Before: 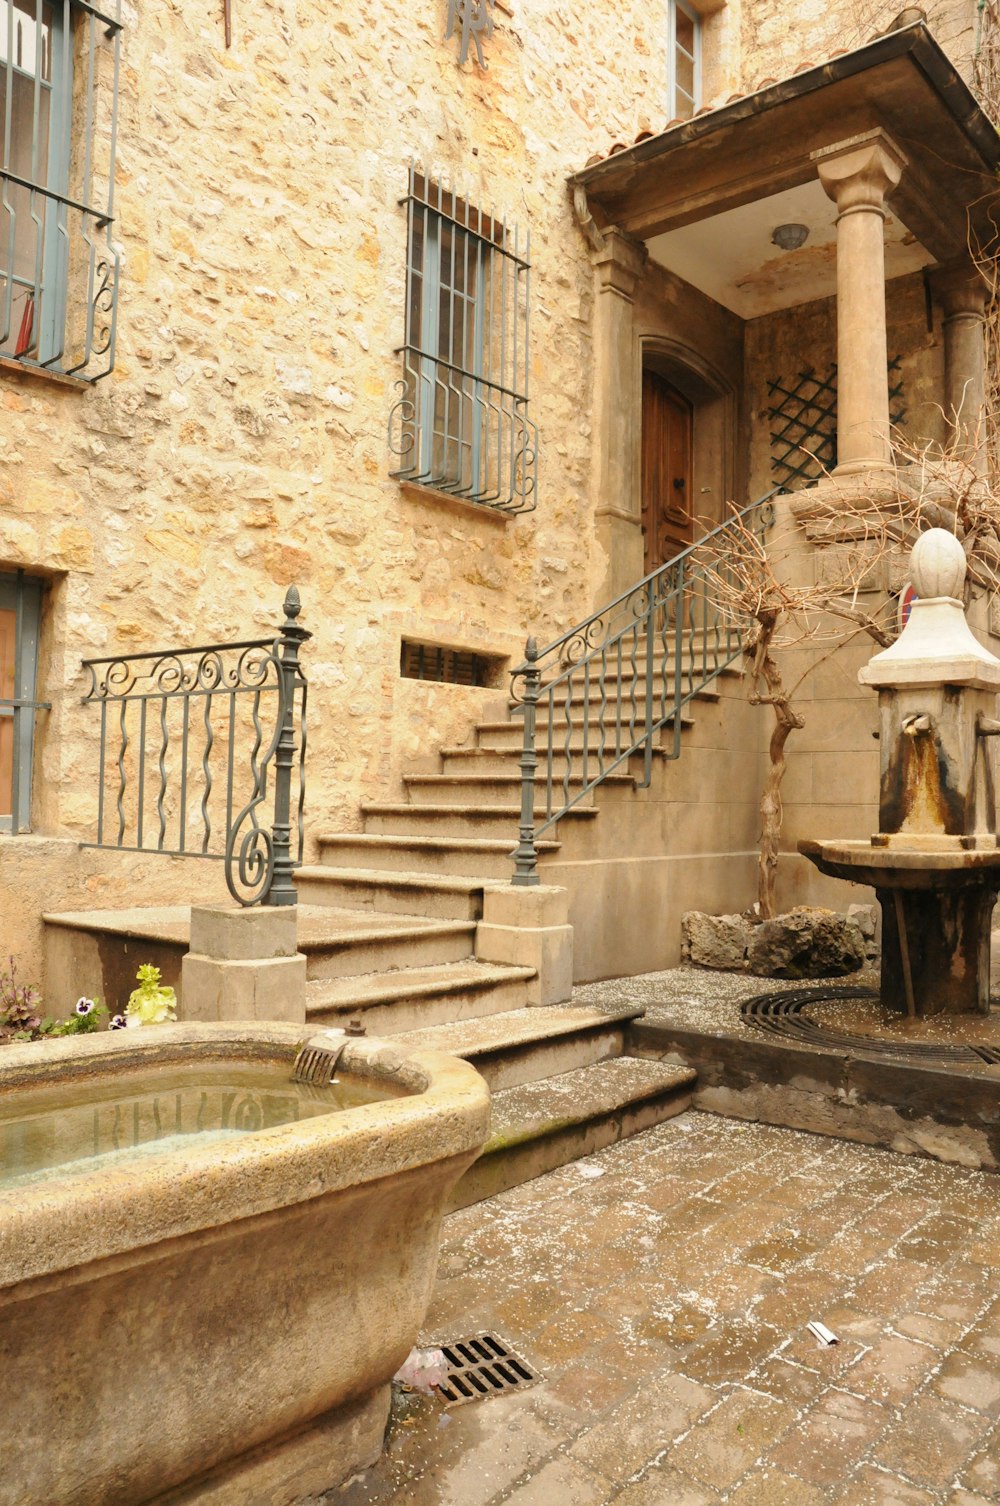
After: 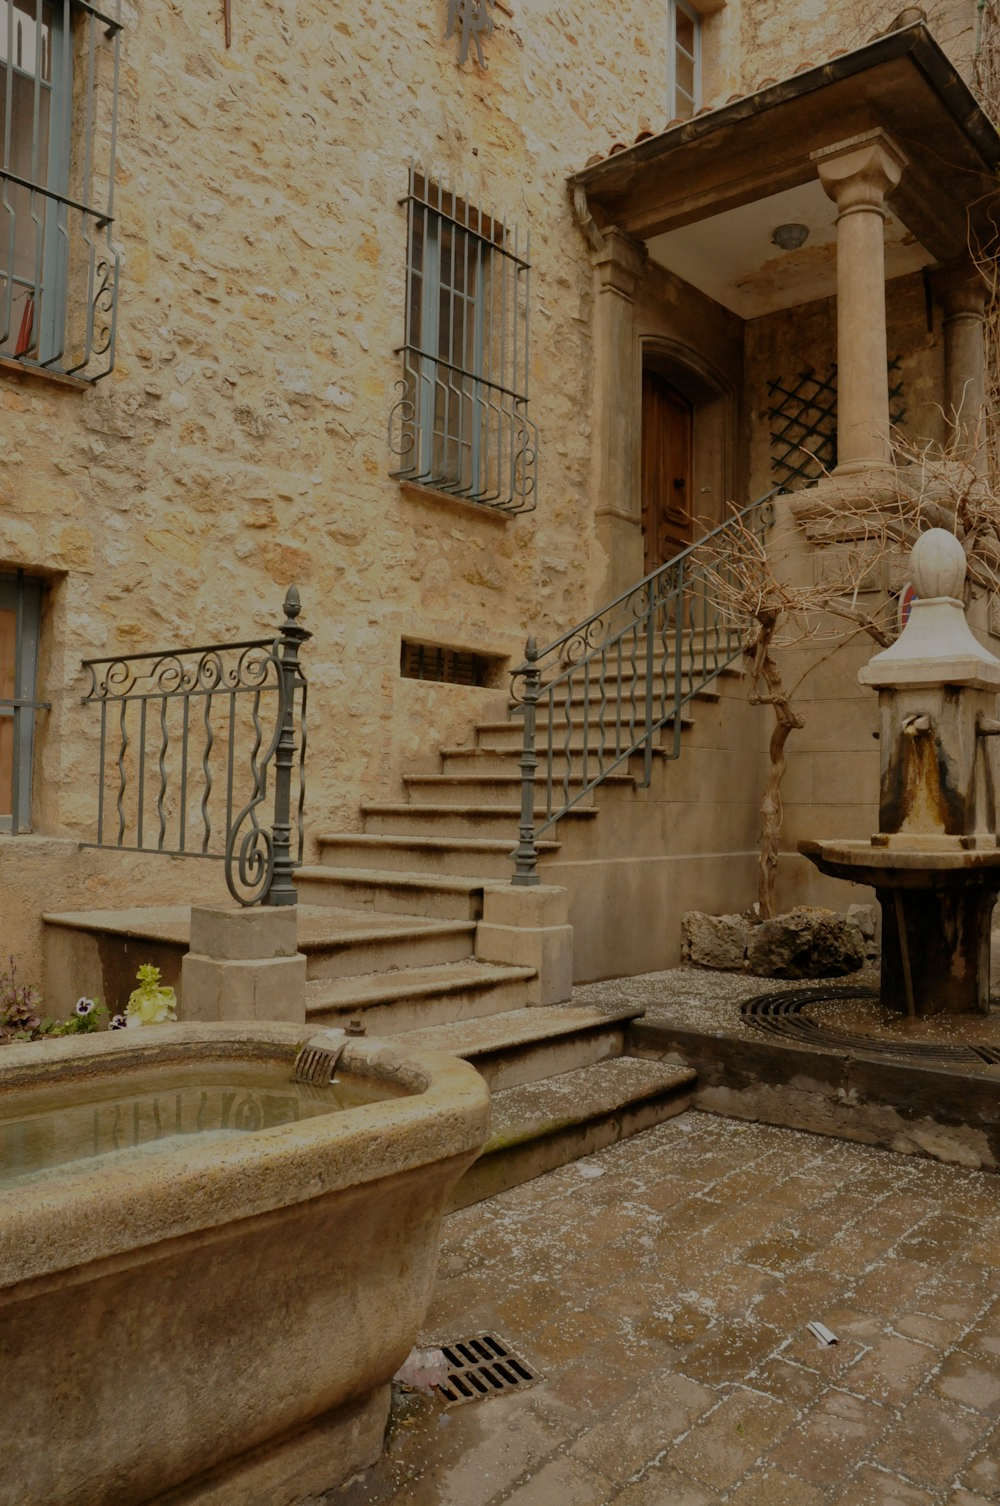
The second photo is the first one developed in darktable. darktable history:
bloom: on, module defaults
exposure: exposure -1.468 EV, compensate highlight preservation false
